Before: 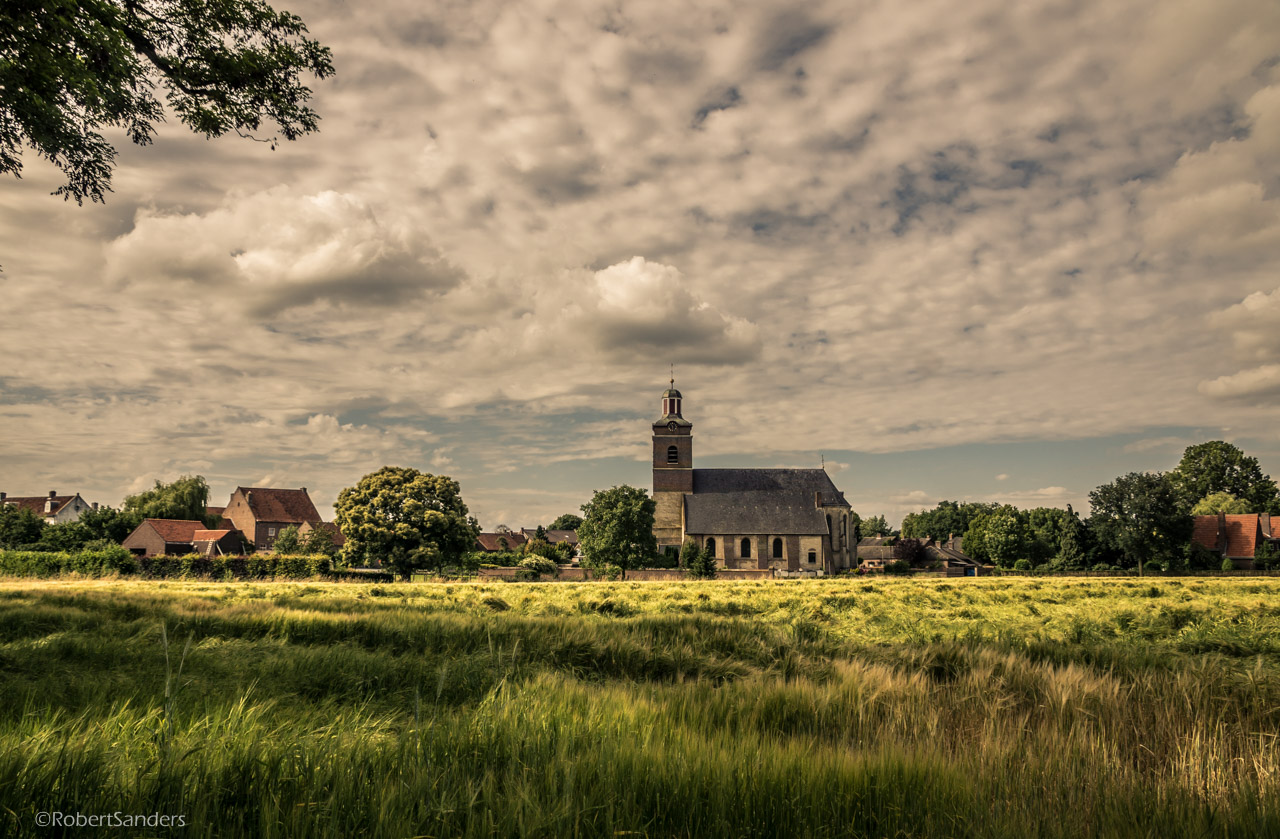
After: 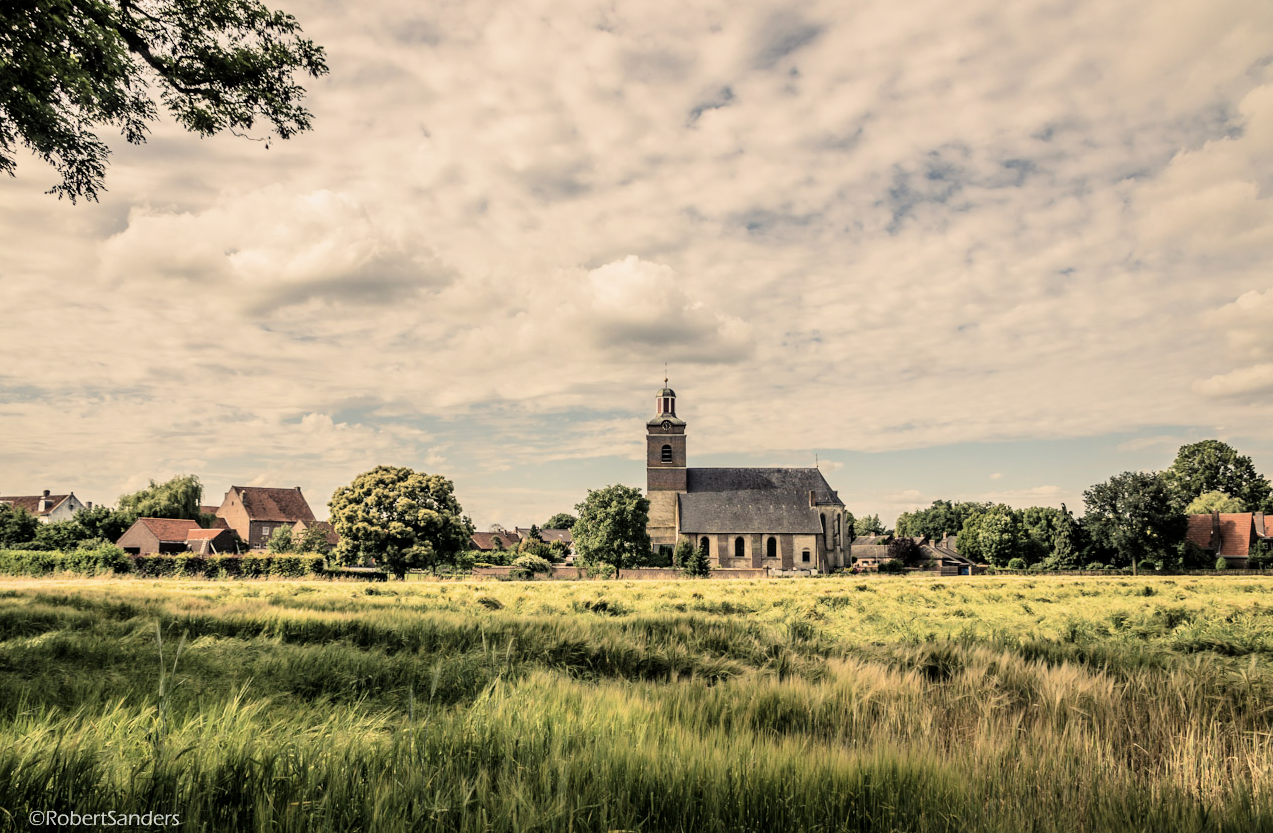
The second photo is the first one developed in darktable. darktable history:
exposure: black level correction 0, exposure 1.373 EV, compensate highlight preservation false
contrast brightness saturation: contrast 0.061, brightness -0.014, saturation -0.239
filmic rgb: black relative exposure -7.11 EV, white relative exposure 5.39 EV, threshold 2.97 EV, hardness 3.02, color science v6 (2022), enable highlight reconstruction true
crop and rotate: left 0.474%, top 0.219%, bottom 0.382%
